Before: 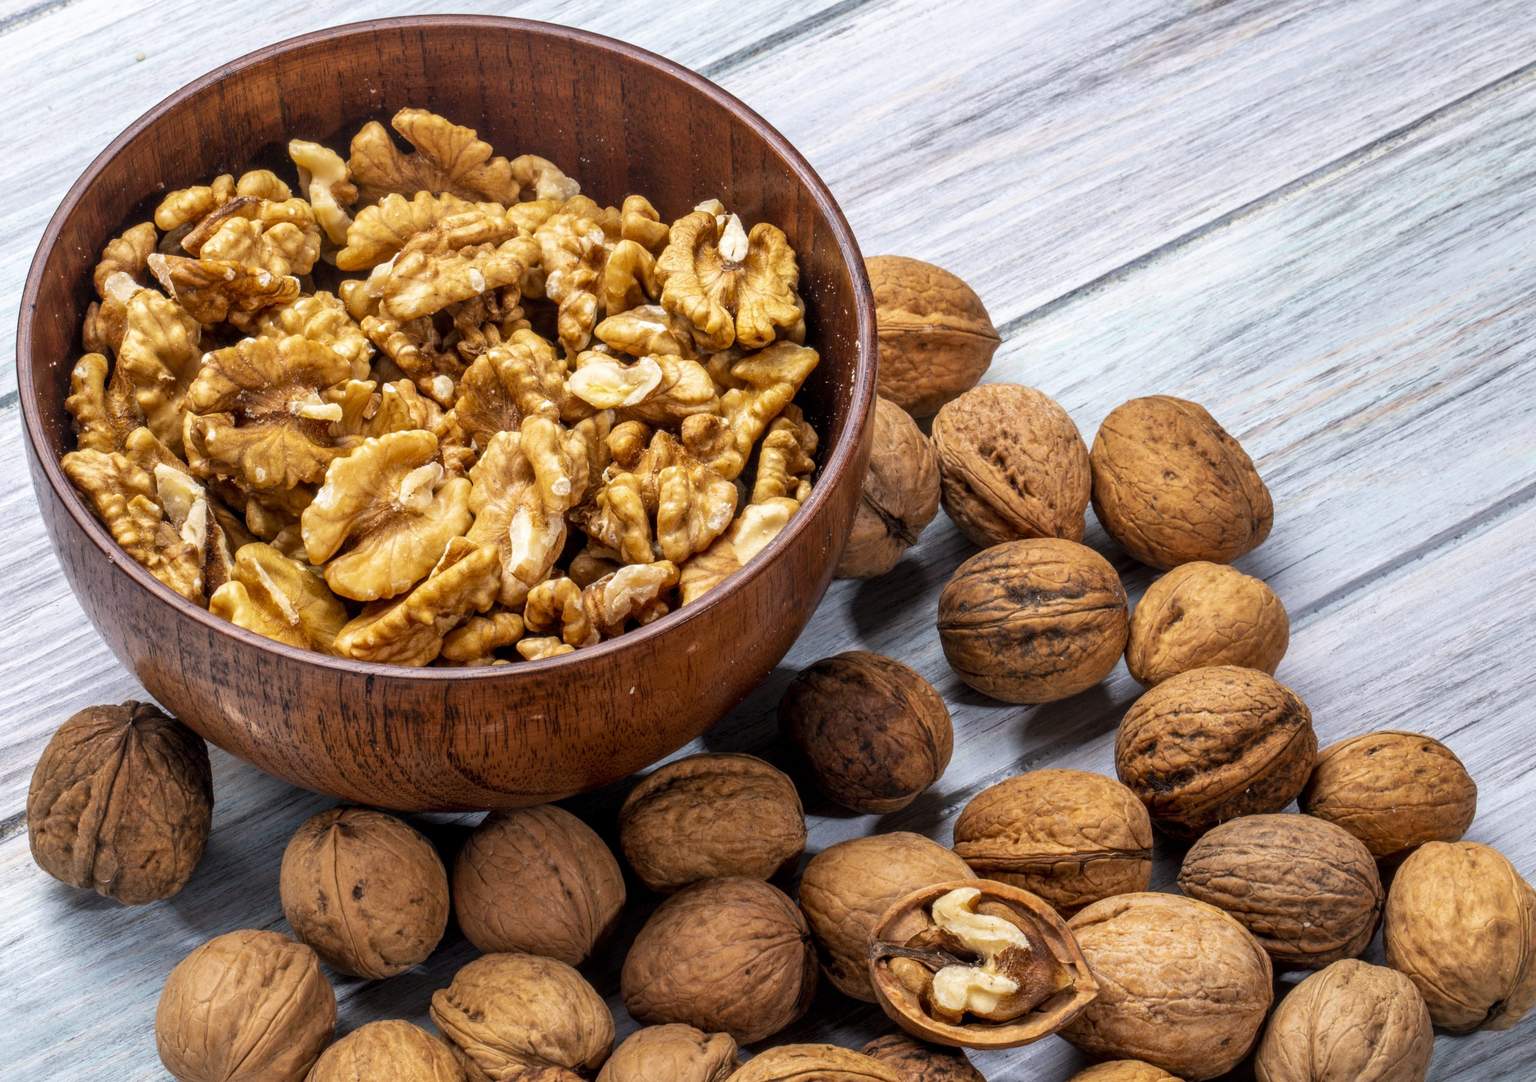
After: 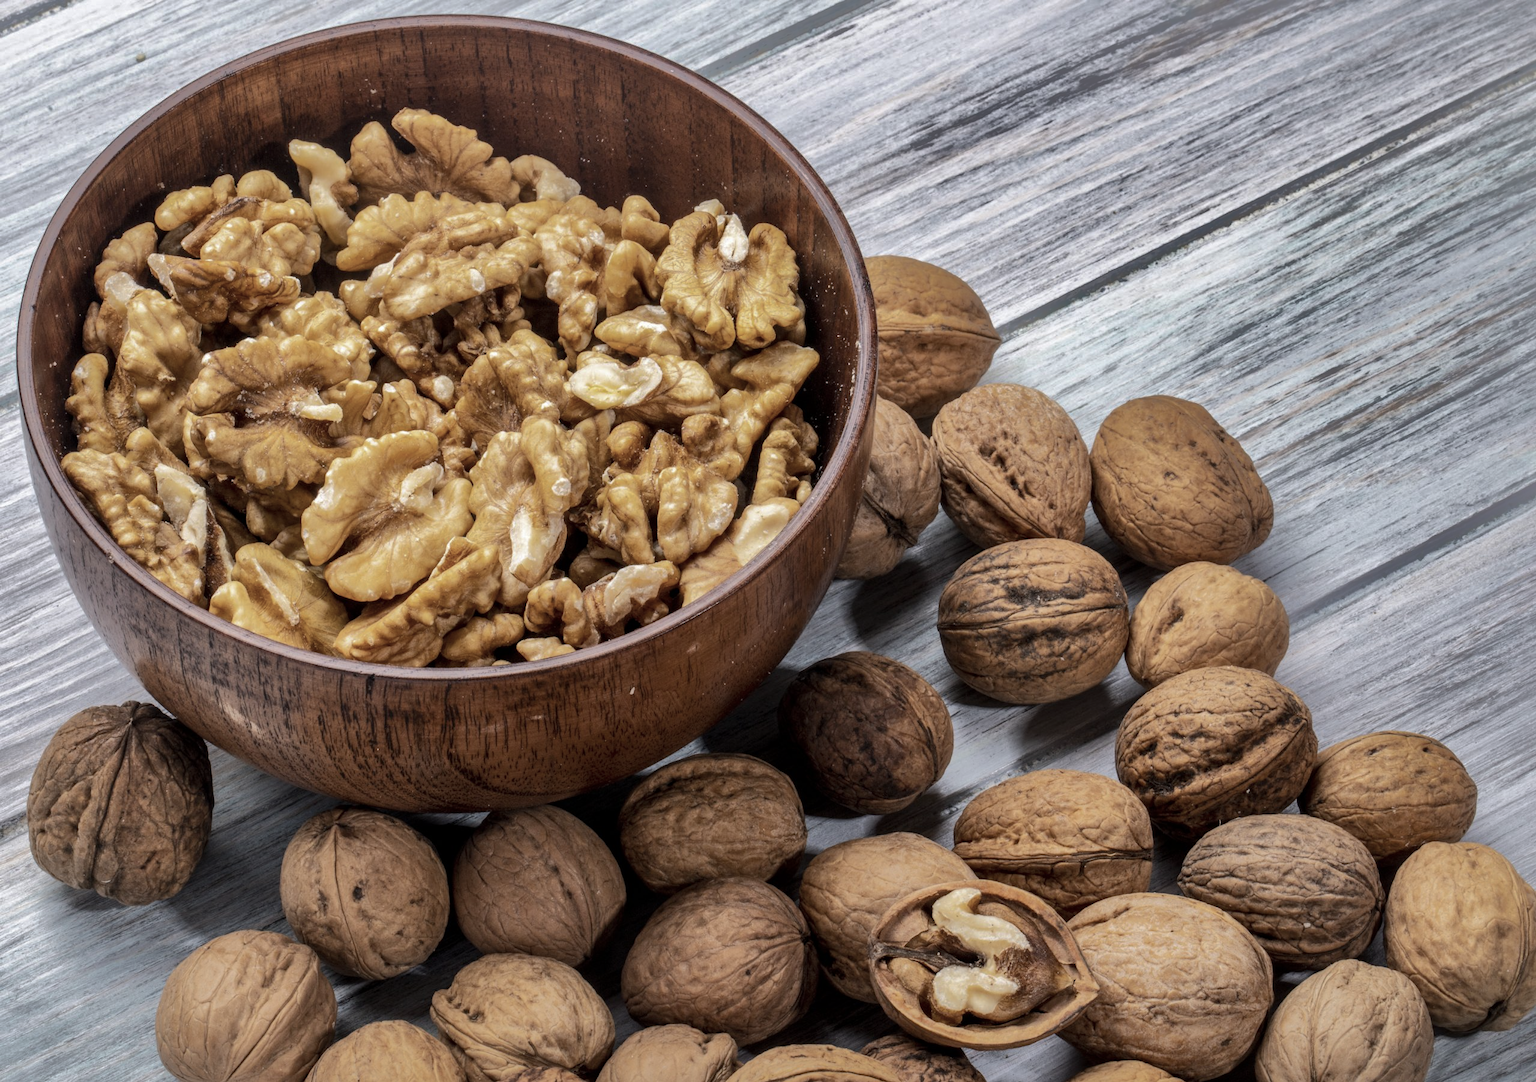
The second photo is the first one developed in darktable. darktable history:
contrast brightness saturation: contrast 0.098, saturation -0.368
shadows and highlights: shadows -19.26, highlights -73.82
